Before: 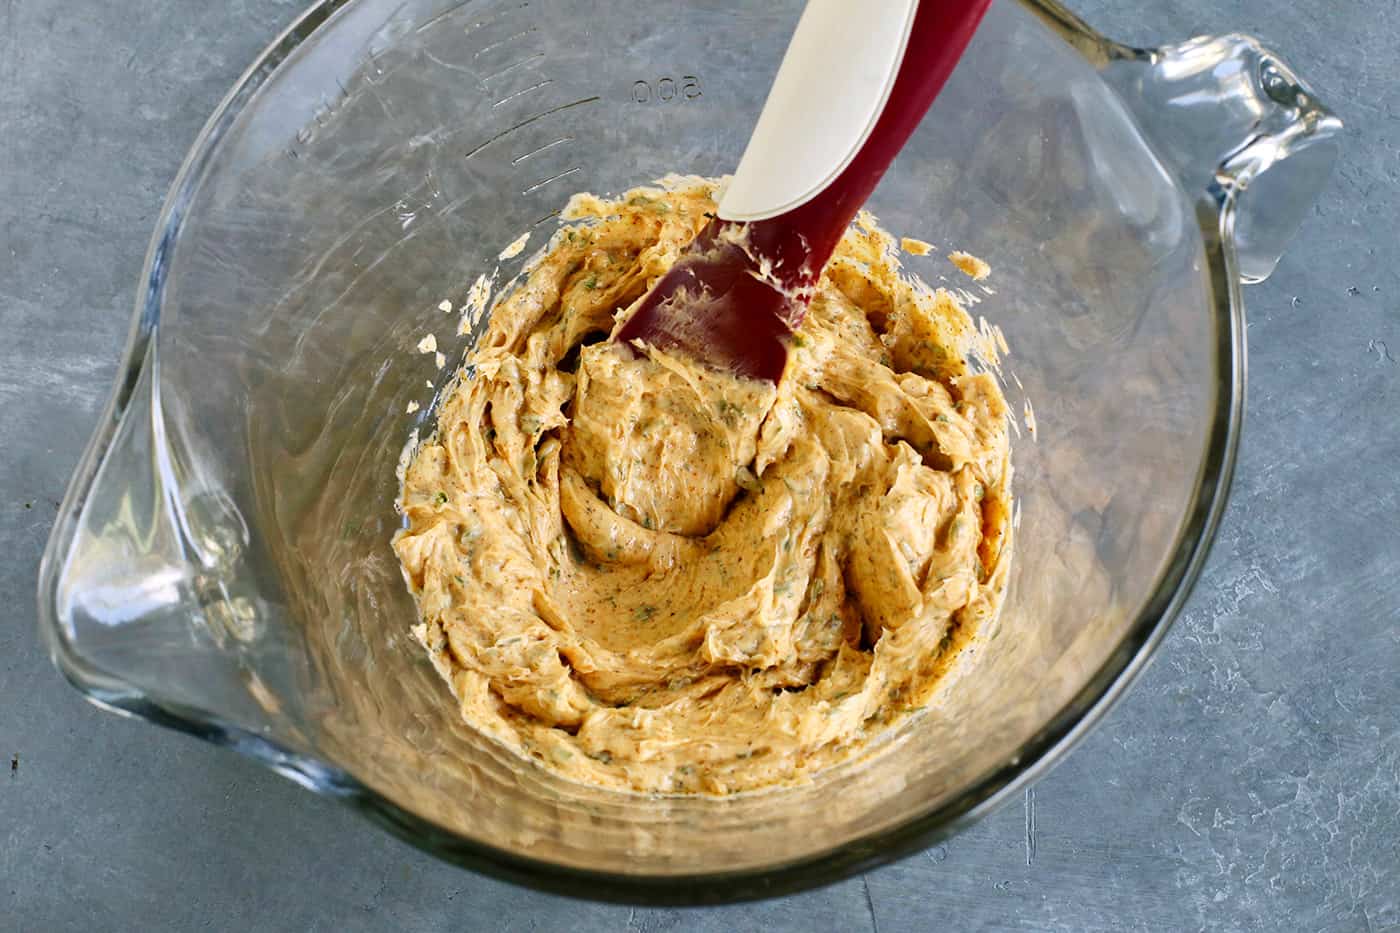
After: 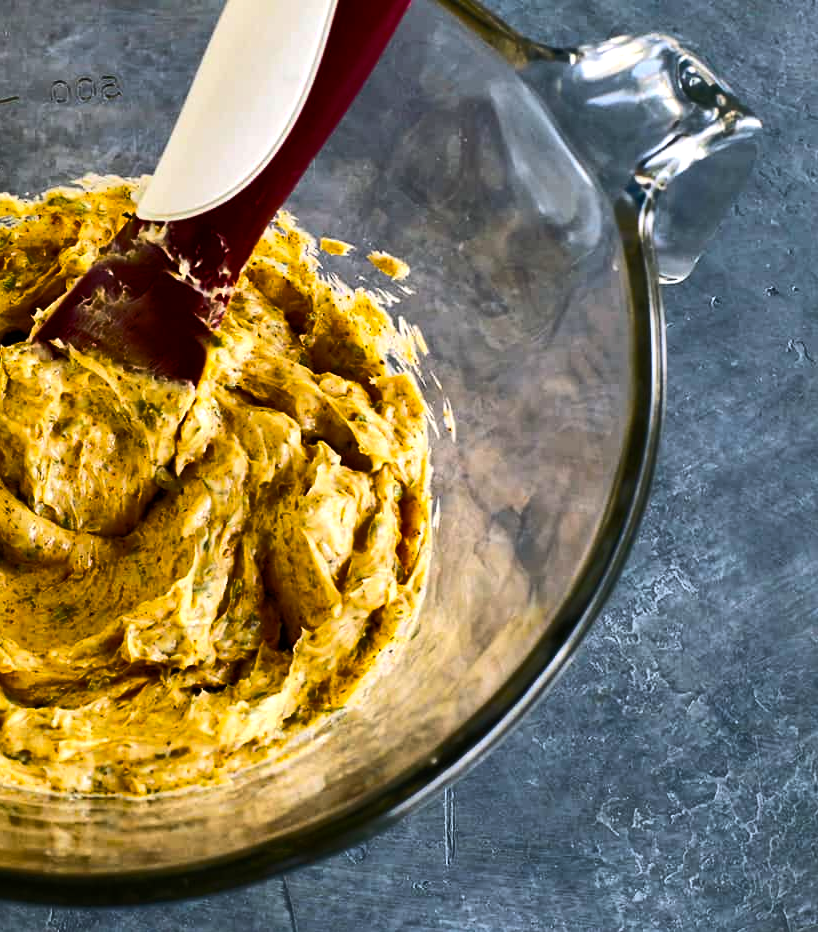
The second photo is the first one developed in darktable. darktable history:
crop: left 41.558%
exposure: exposure 0.202 EV, compensate highlight preservation false
color balance rgb: highlights gain › chroma 0.216%, highlights gain › hue 330.45°, perceptual saturation grading › global saturation 51.024%, perceptual brilliance grading › highlights 2.361%, perceptual brilliance grading › mid-tones -49.797%, perceptual brilliance grading › shadows -50.258%
